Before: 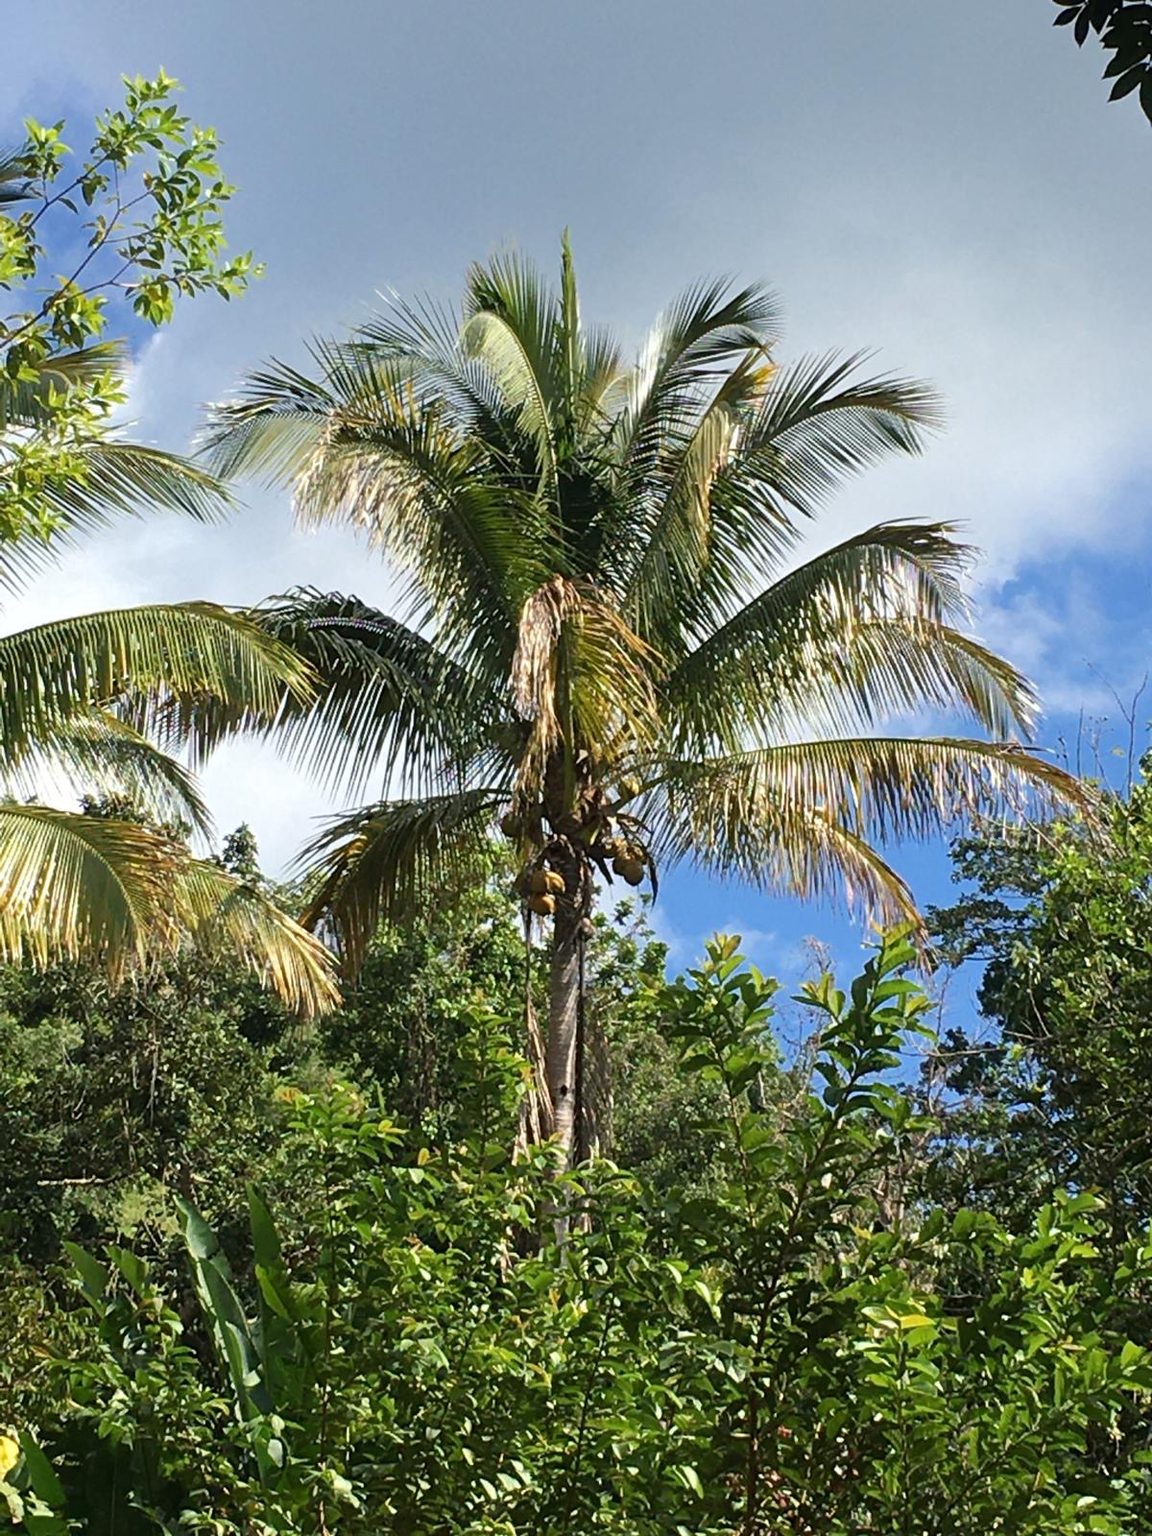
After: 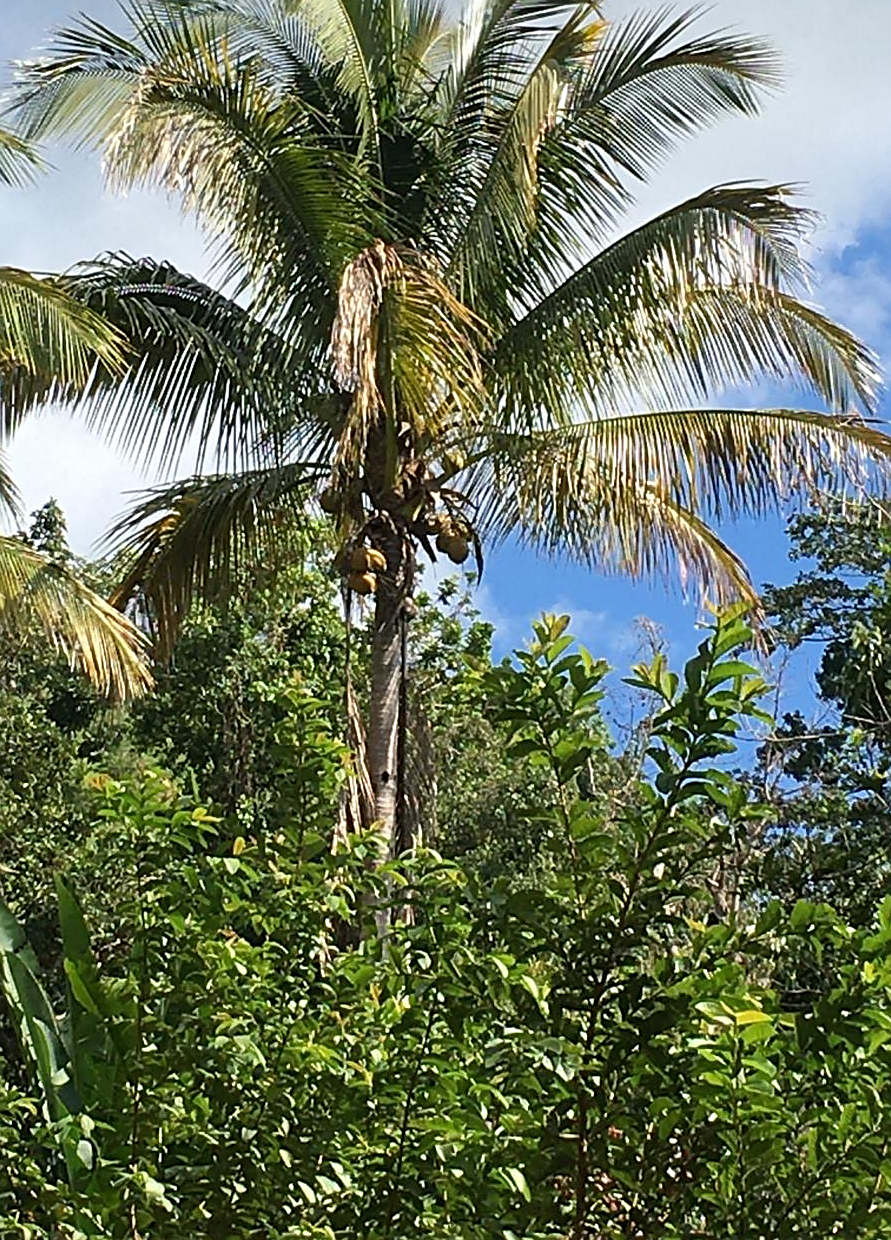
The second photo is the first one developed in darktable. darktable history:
sharpen: on, module defaults
crop: left 16.88%, top 22.443%, right 8.811%
